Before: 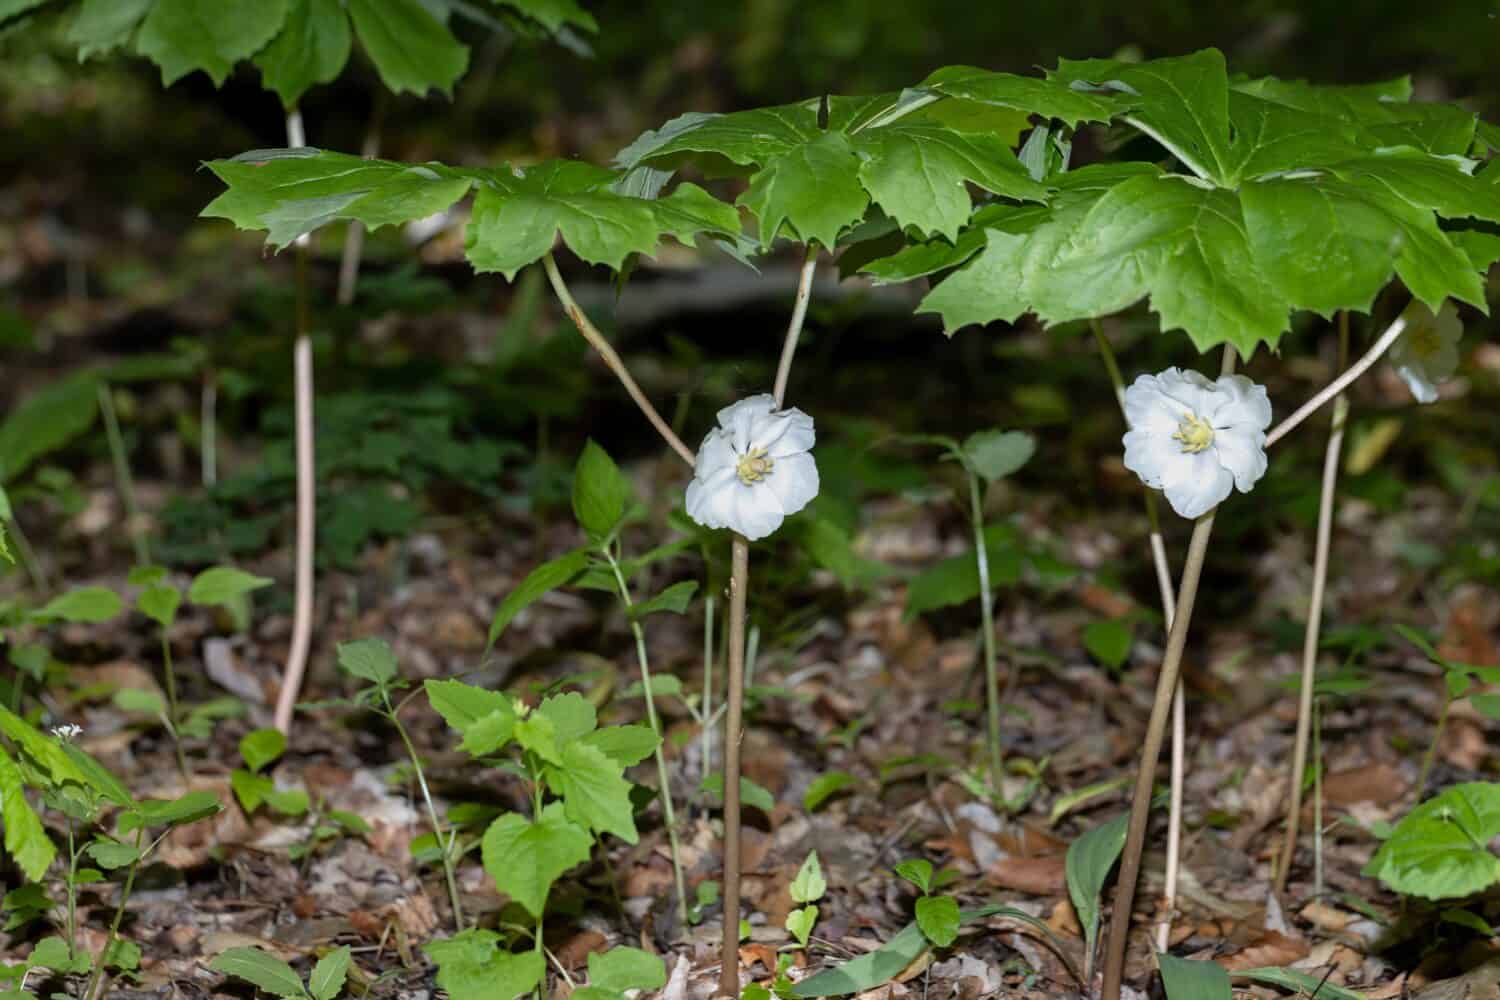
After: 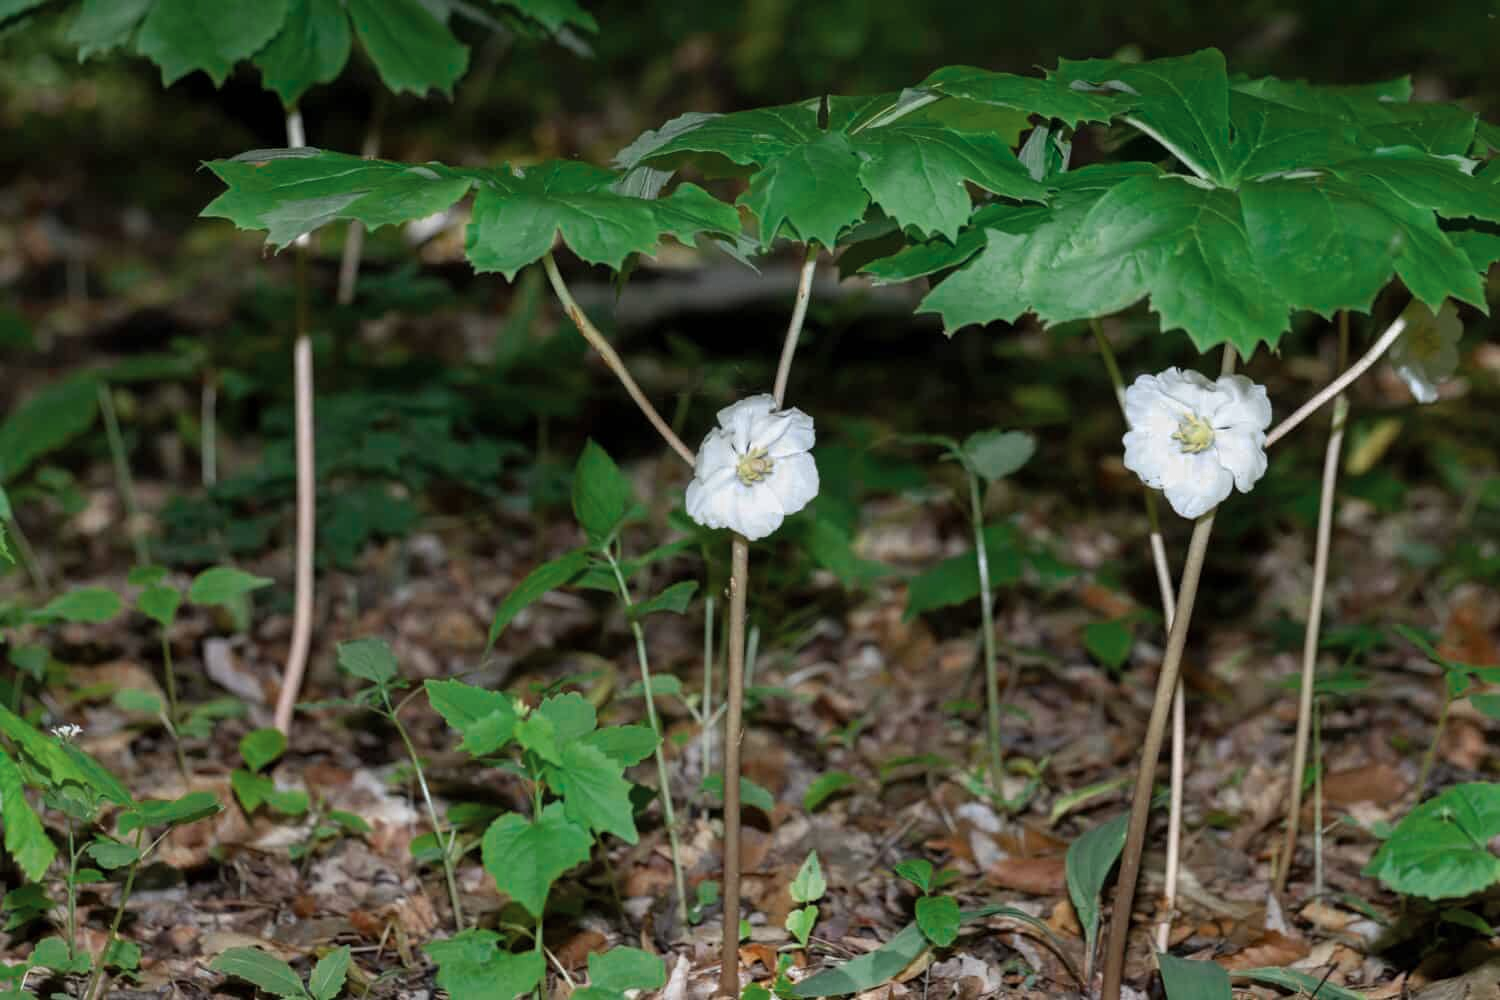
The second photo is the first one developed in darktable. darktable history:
color balance rgb: perceptual saturation grading › global saturation 10.576%, global vibrance 20%
color zones: curves: ch0 [(0, 0.5) (0.125, 0.4) (0.25, 0.5) (0.375, 0.4) (0.5, 0.4) (0.625, 0.6) (0.75, 0.6) (0.875, 0.5)]; ch1 [(0, 0.35) (0.125, 0.45) (0.25, 0.35) (0.375, 0.35) (0.5, 0.35) (0.625, 0.35) (0.75, 0.45) (0.875, 0.35)]; ch2 [(0, 0.6) (0.125, 0.5) (0.25, 0.5) (0.375, 0.6) (0.5, 0.6) (0.625, 0.5) (0.75, 0.5) (0.875, 0.5)]
